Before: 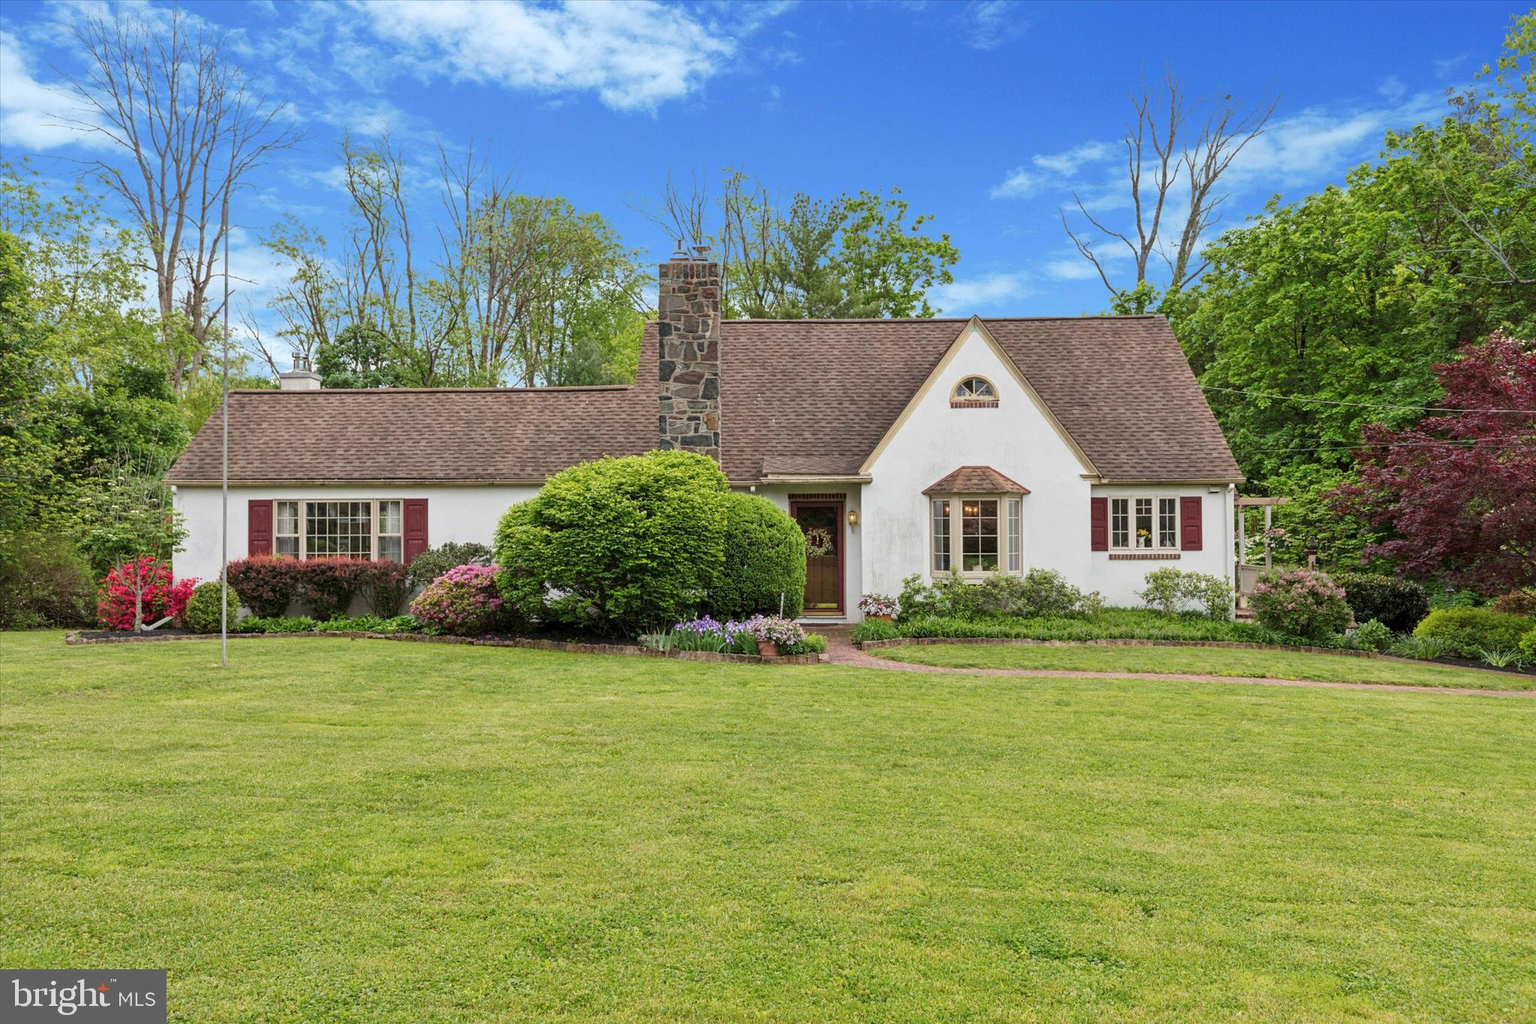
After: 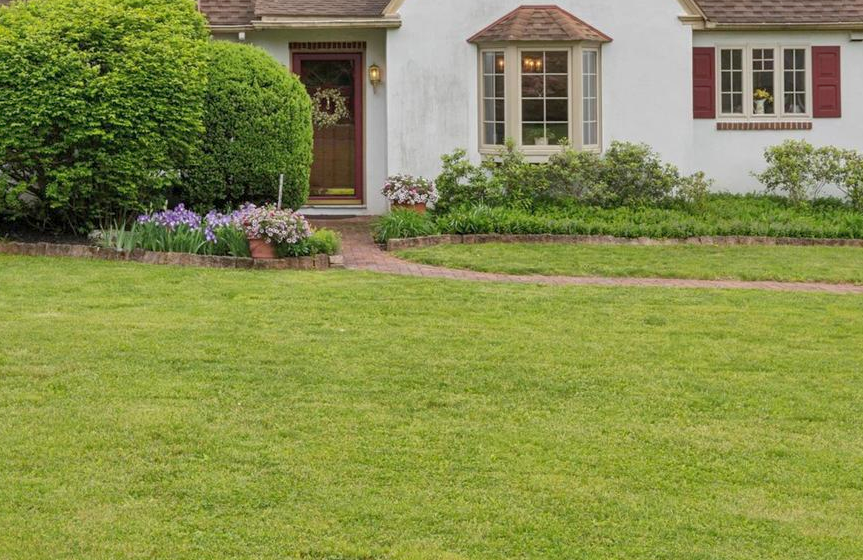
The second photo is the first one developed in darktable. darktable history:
crop: left 37.221%, top 45.169%, right 20.63%, bottom 13.777%
shadows and highlights: on, module defaults
